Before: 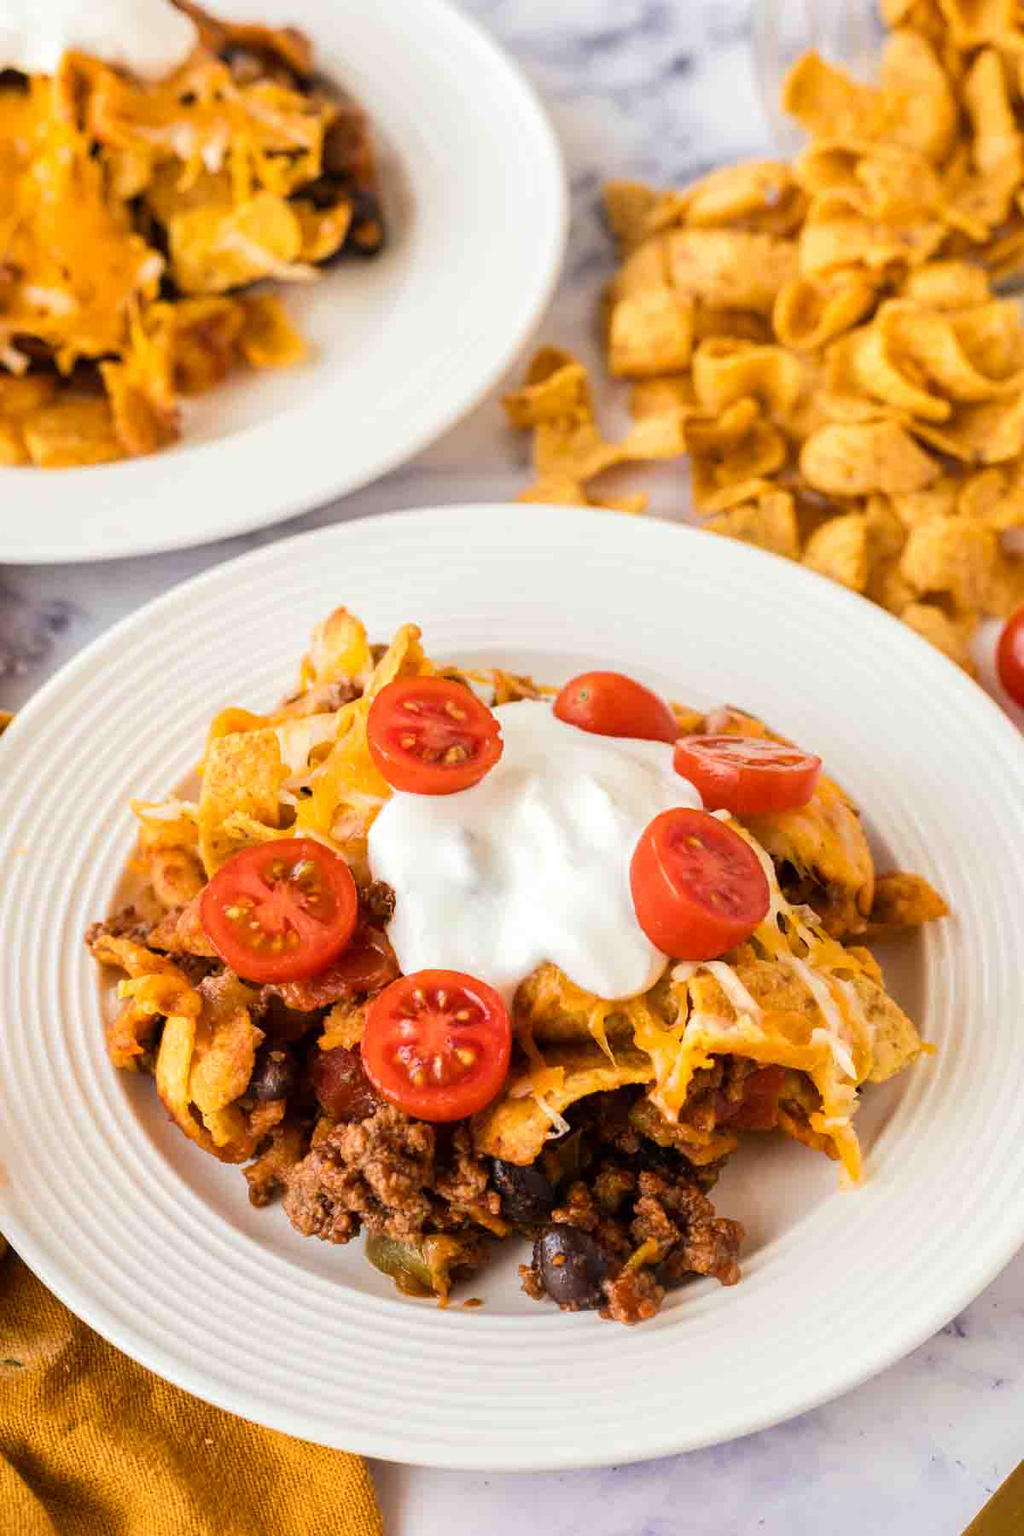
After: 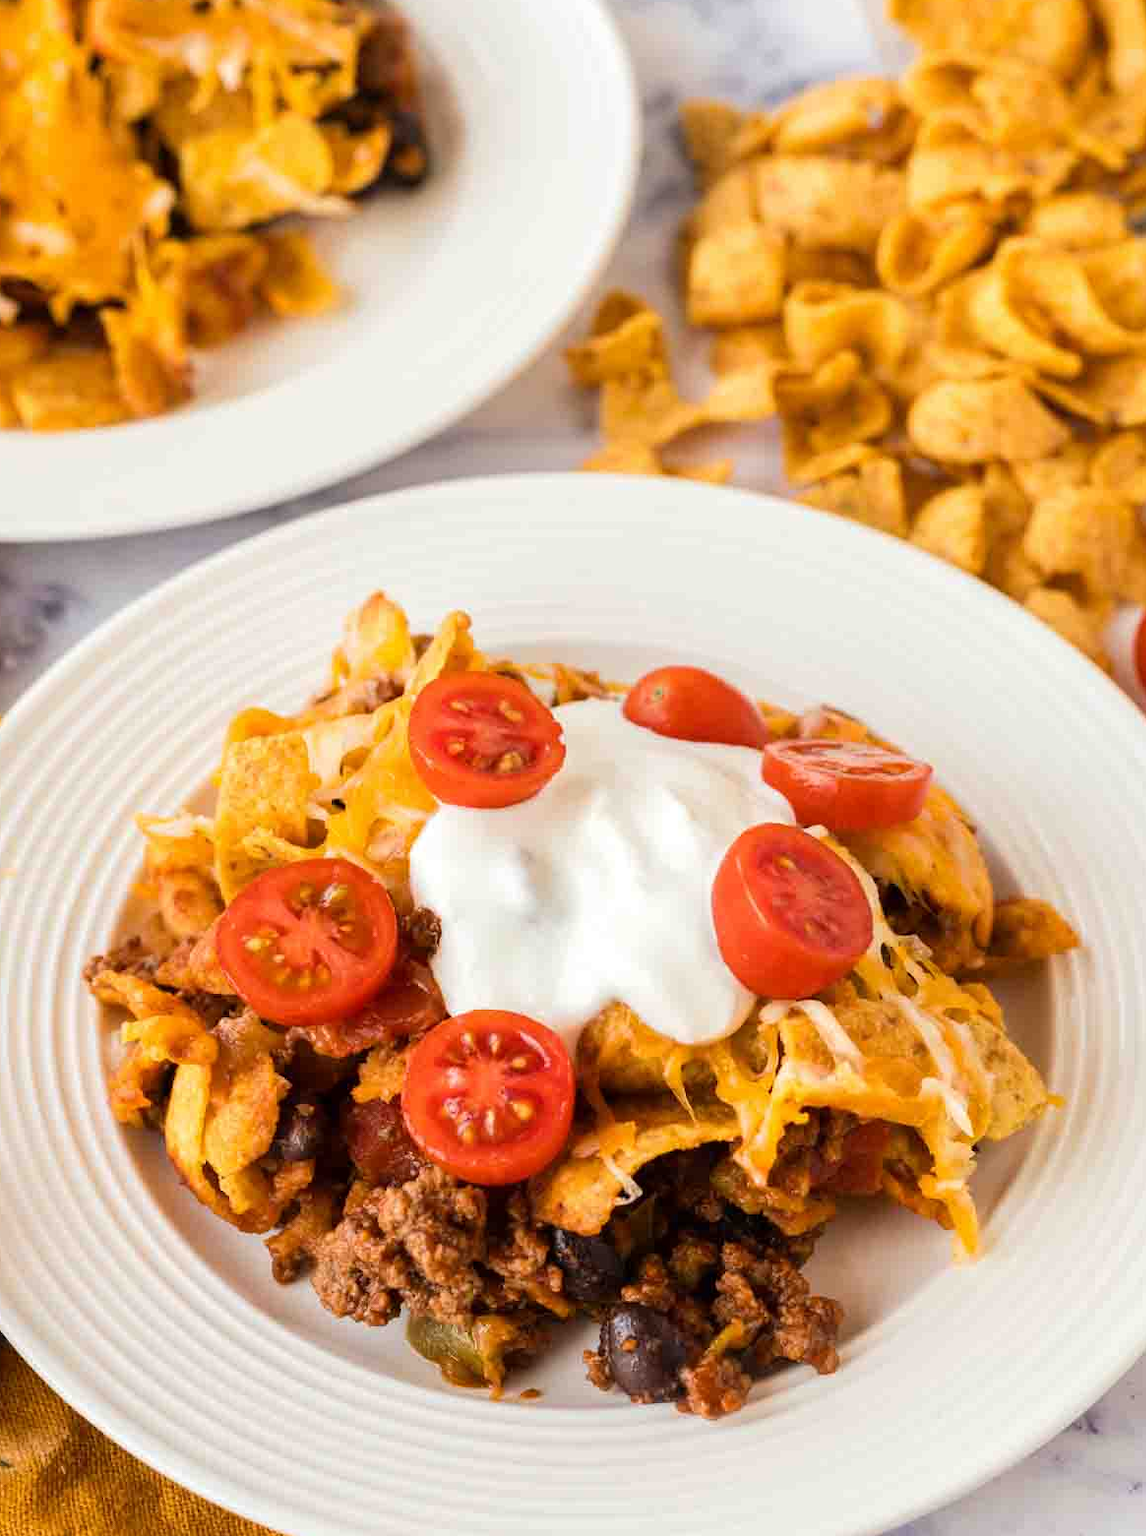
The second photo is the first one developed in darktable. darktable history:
crop: left 1.274%, top 6.149%, right 1.632%, bottom 7.08%
